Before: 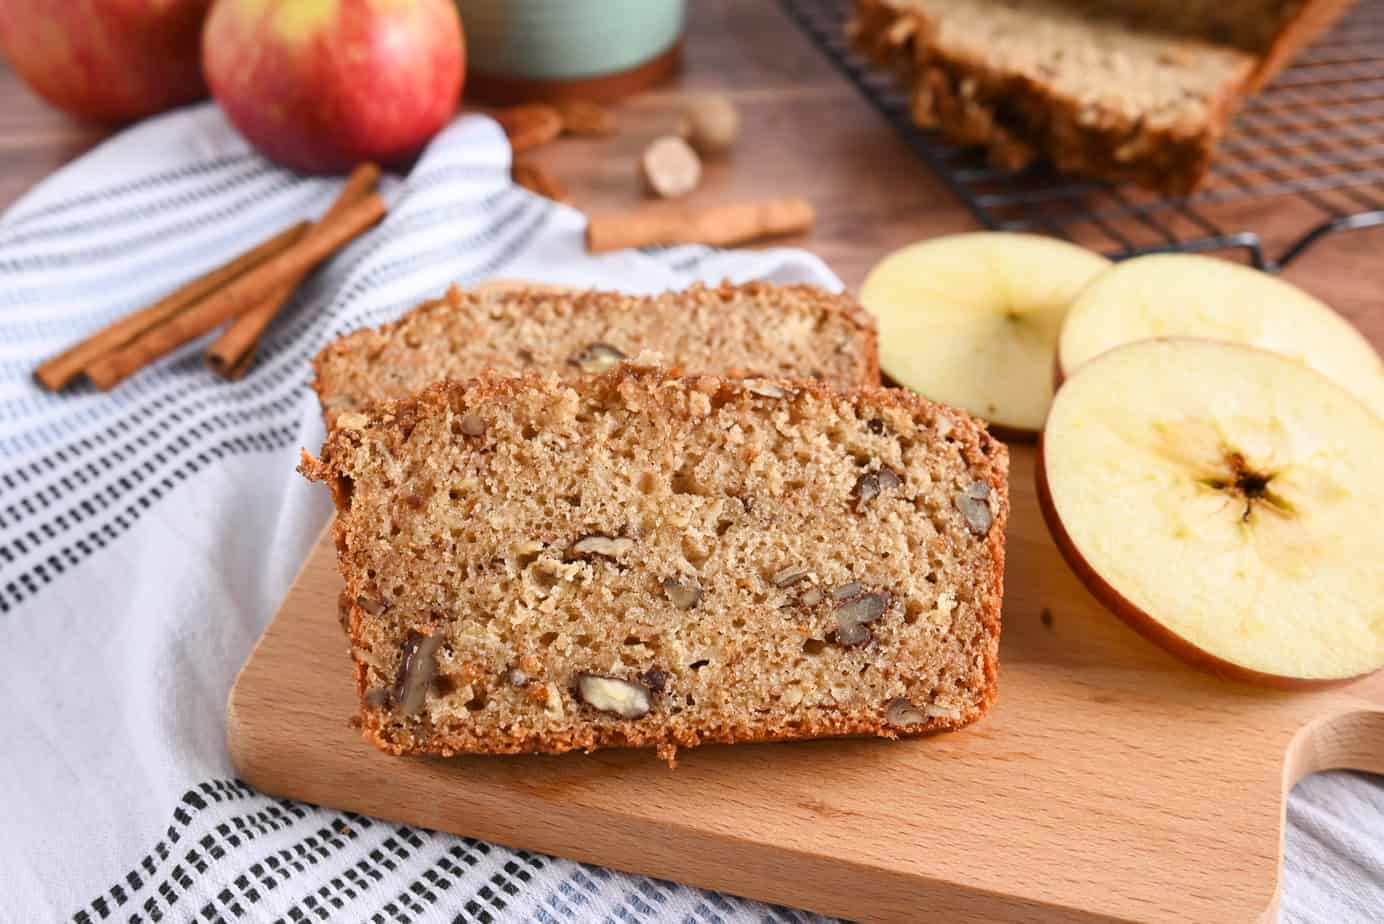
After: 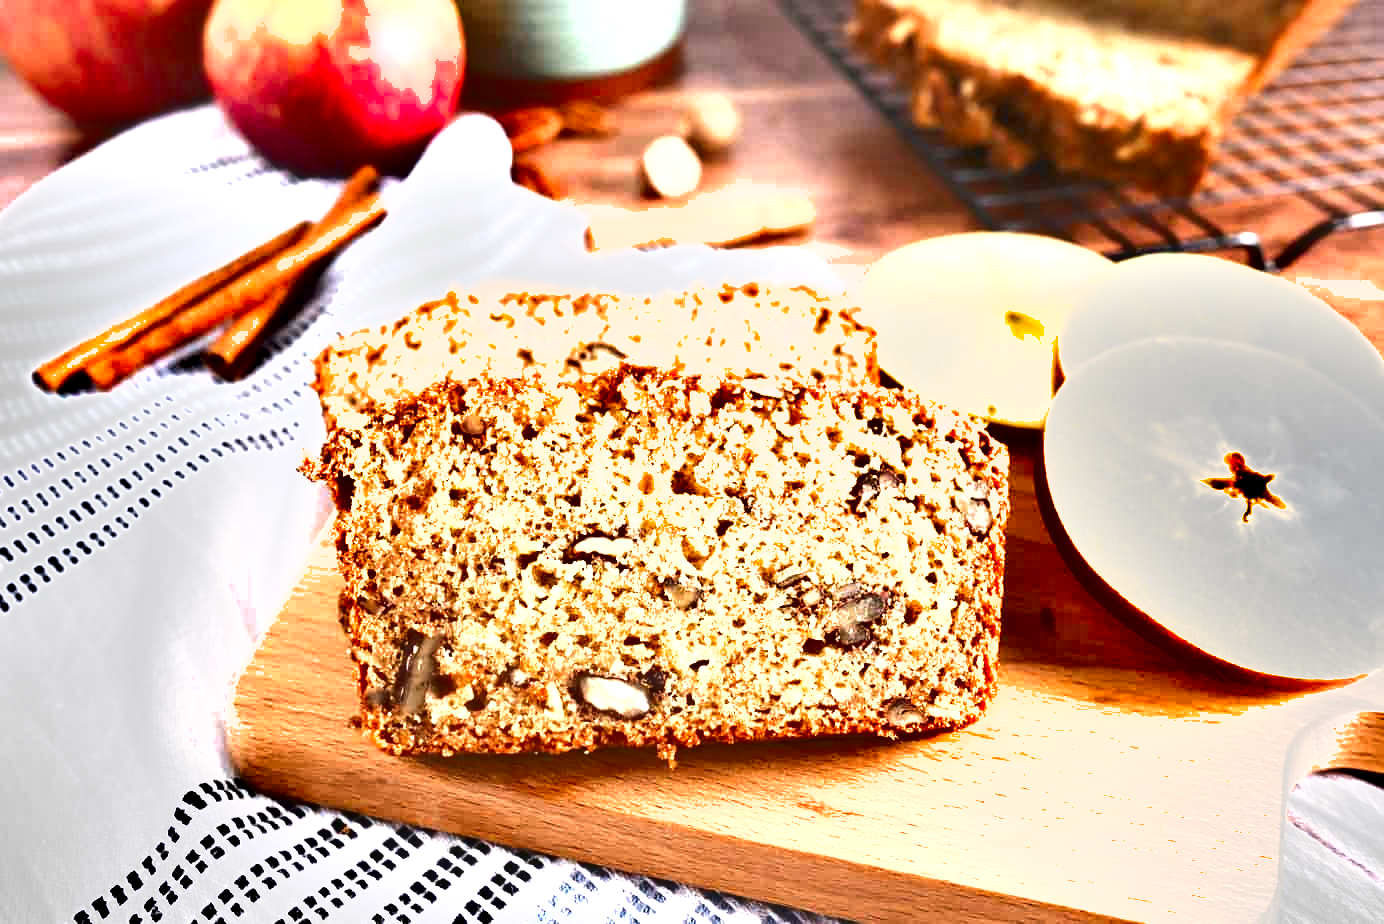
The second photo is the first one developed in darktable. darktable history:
shadows and highlights: shadows 60, soften with gaussian
exposure: black level correction 0, exposure 1.6 EV, compensate exposure bias true, compensate highlight preservation false
